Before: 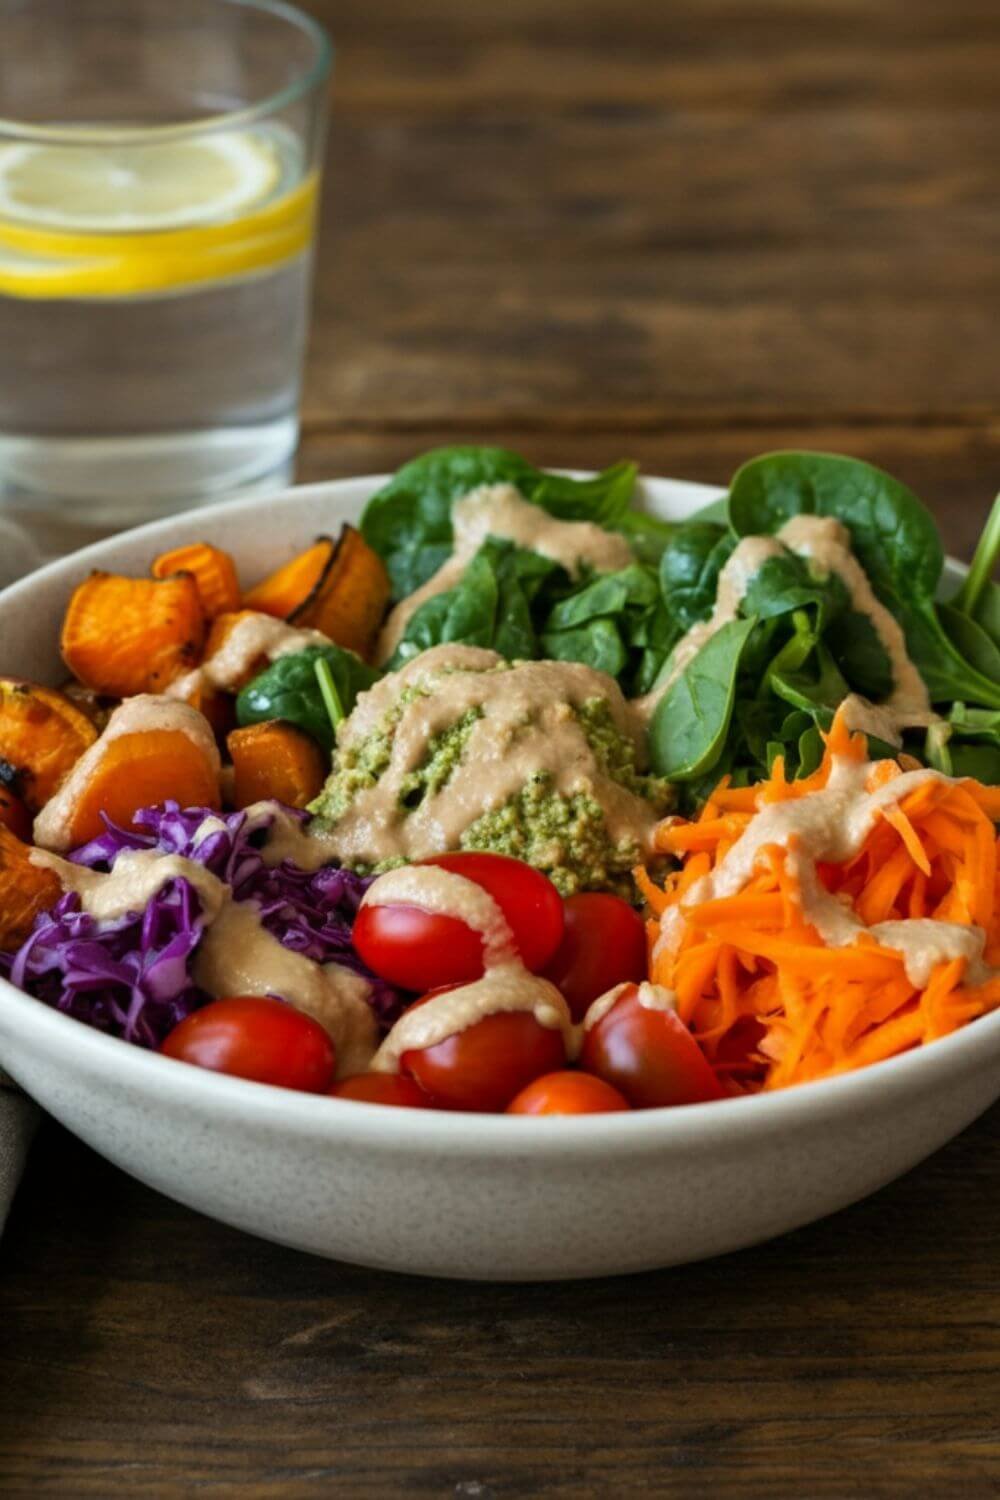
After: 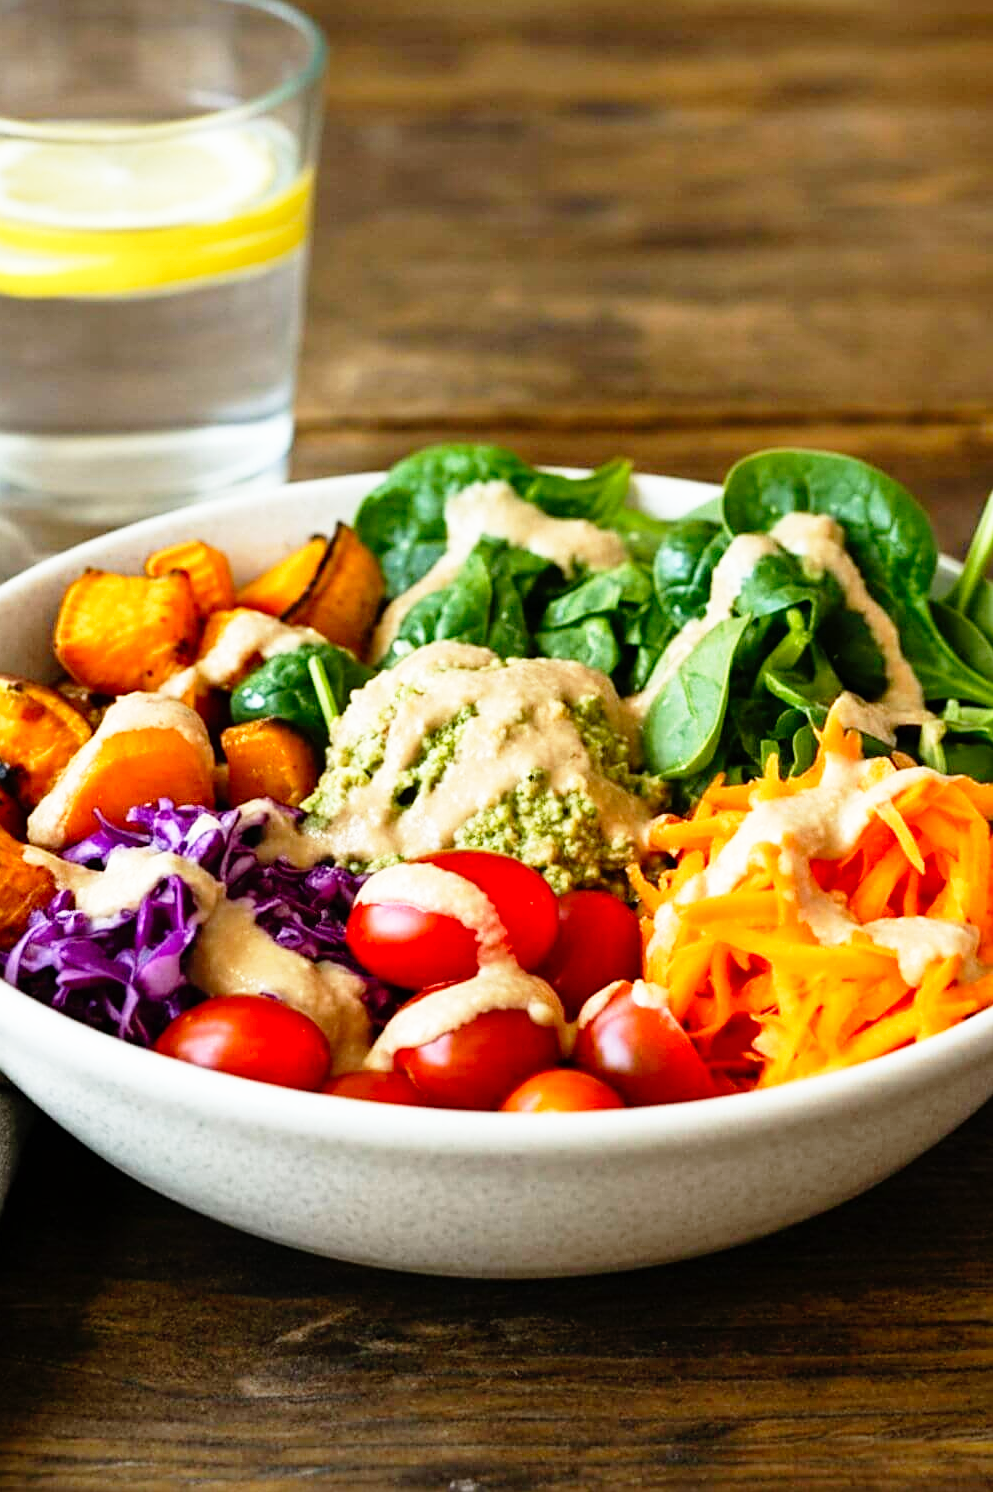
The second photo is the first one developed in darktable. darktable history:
crop and rotate: left 0.614%, top 0.179%, bottom 0.309%
base curve: curves: ch0 [(0, 0) (0.012, 0.01) (0.073, 0.168) (0.31, 0.711) (0.645, 0.957) (1, 1)], preserve colors none
sharpen: on, module defaults
